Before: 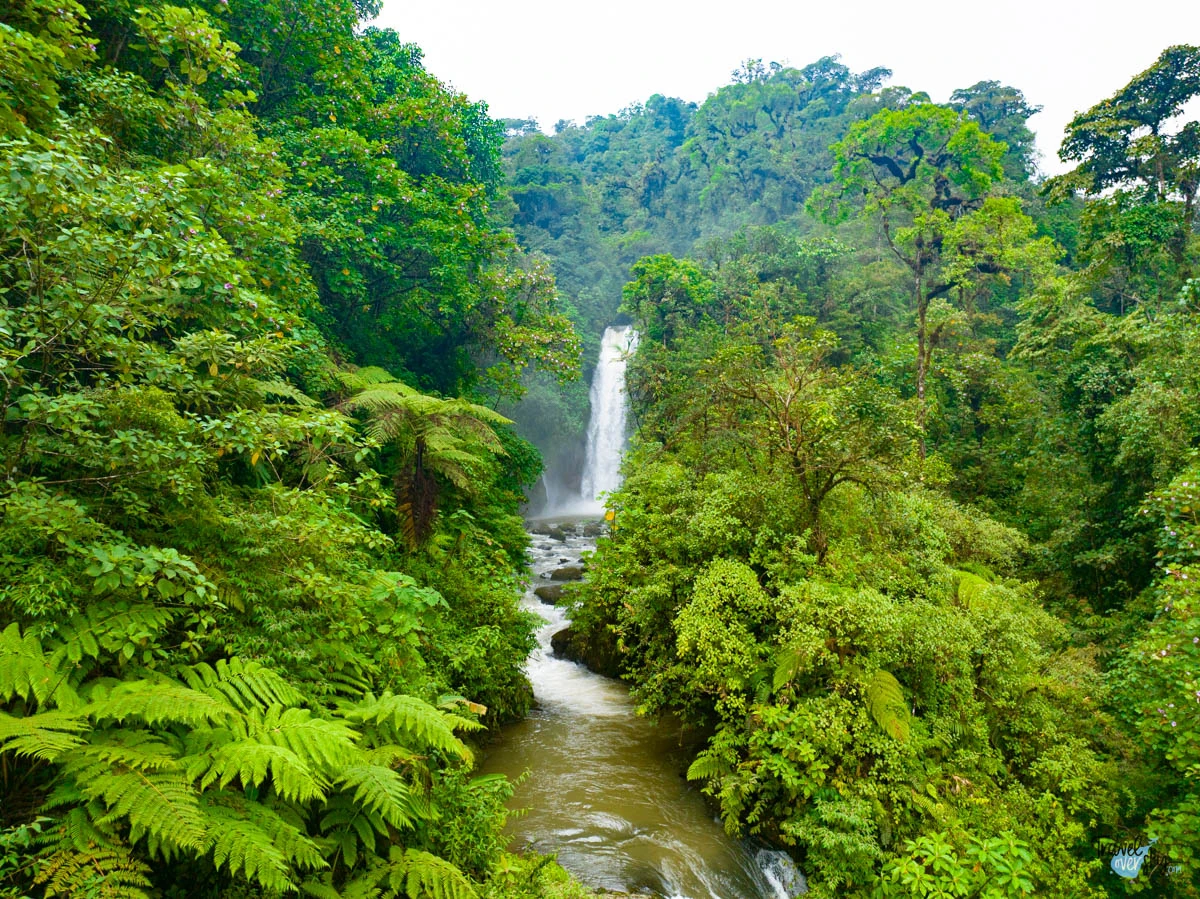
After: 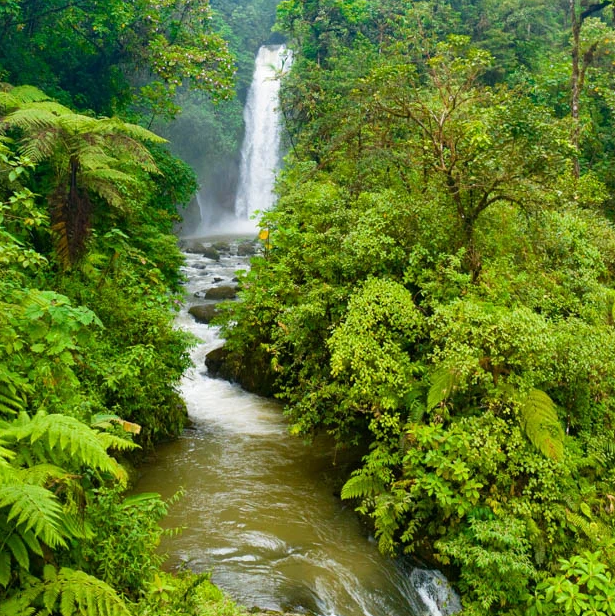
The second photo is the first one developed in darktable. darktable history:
crop and rotate: left 28.889%, top 31.442%, right 19.818%
tone equalizer: edges refinement/feathering 500, mask exposure compensation -1.57 EV, preserve details no
